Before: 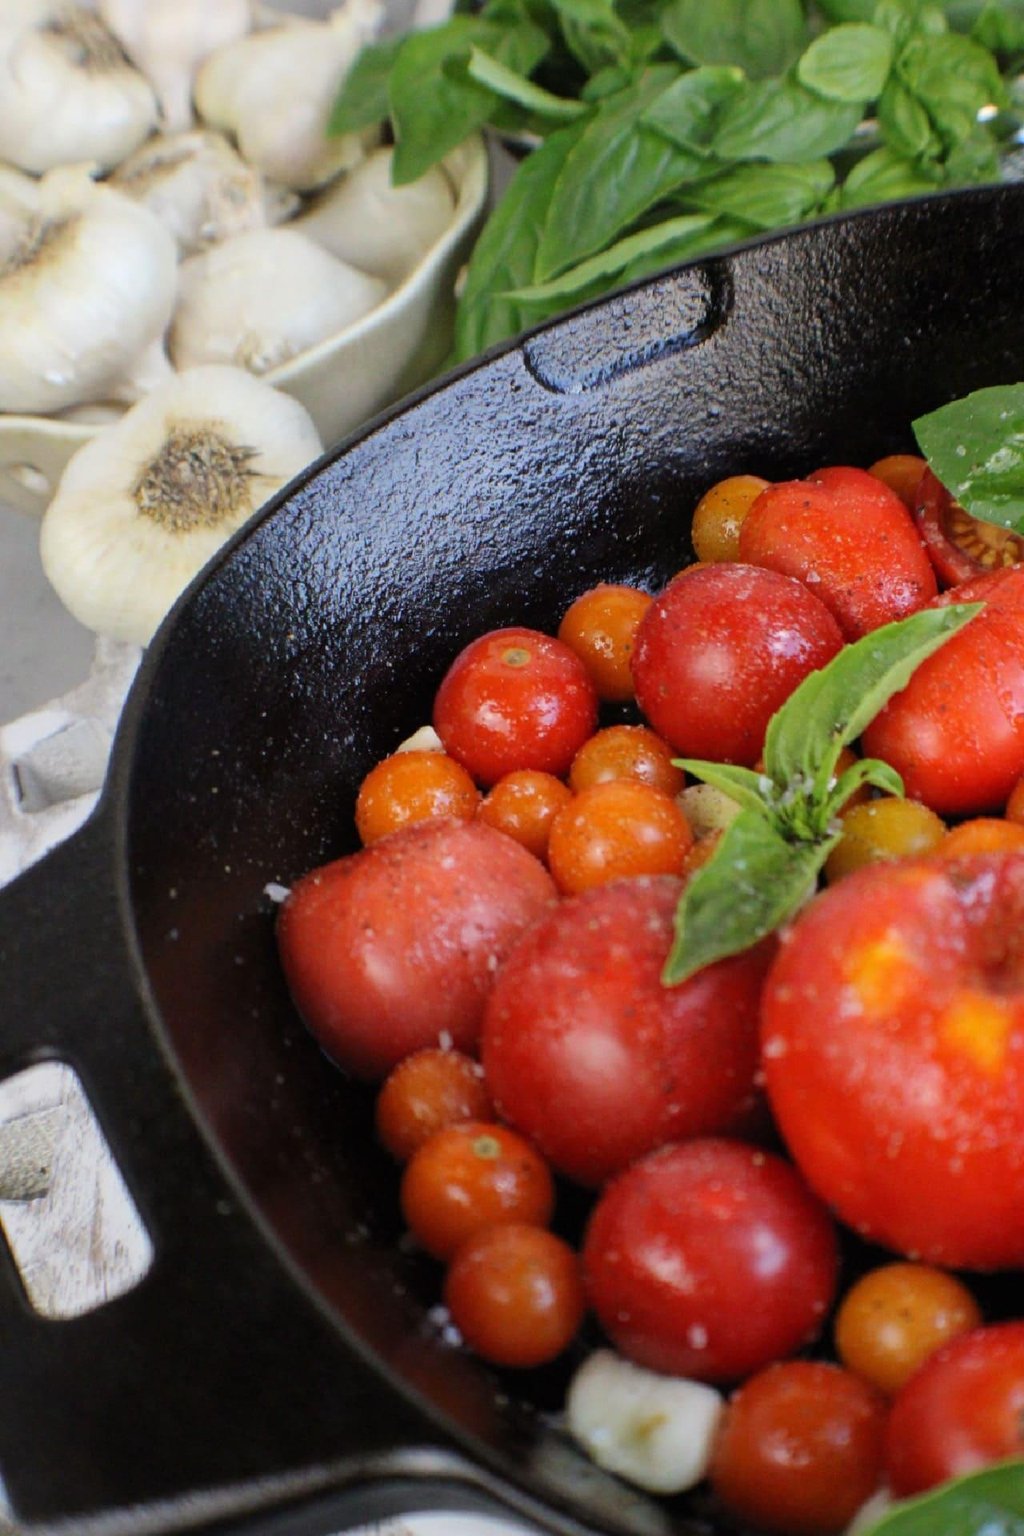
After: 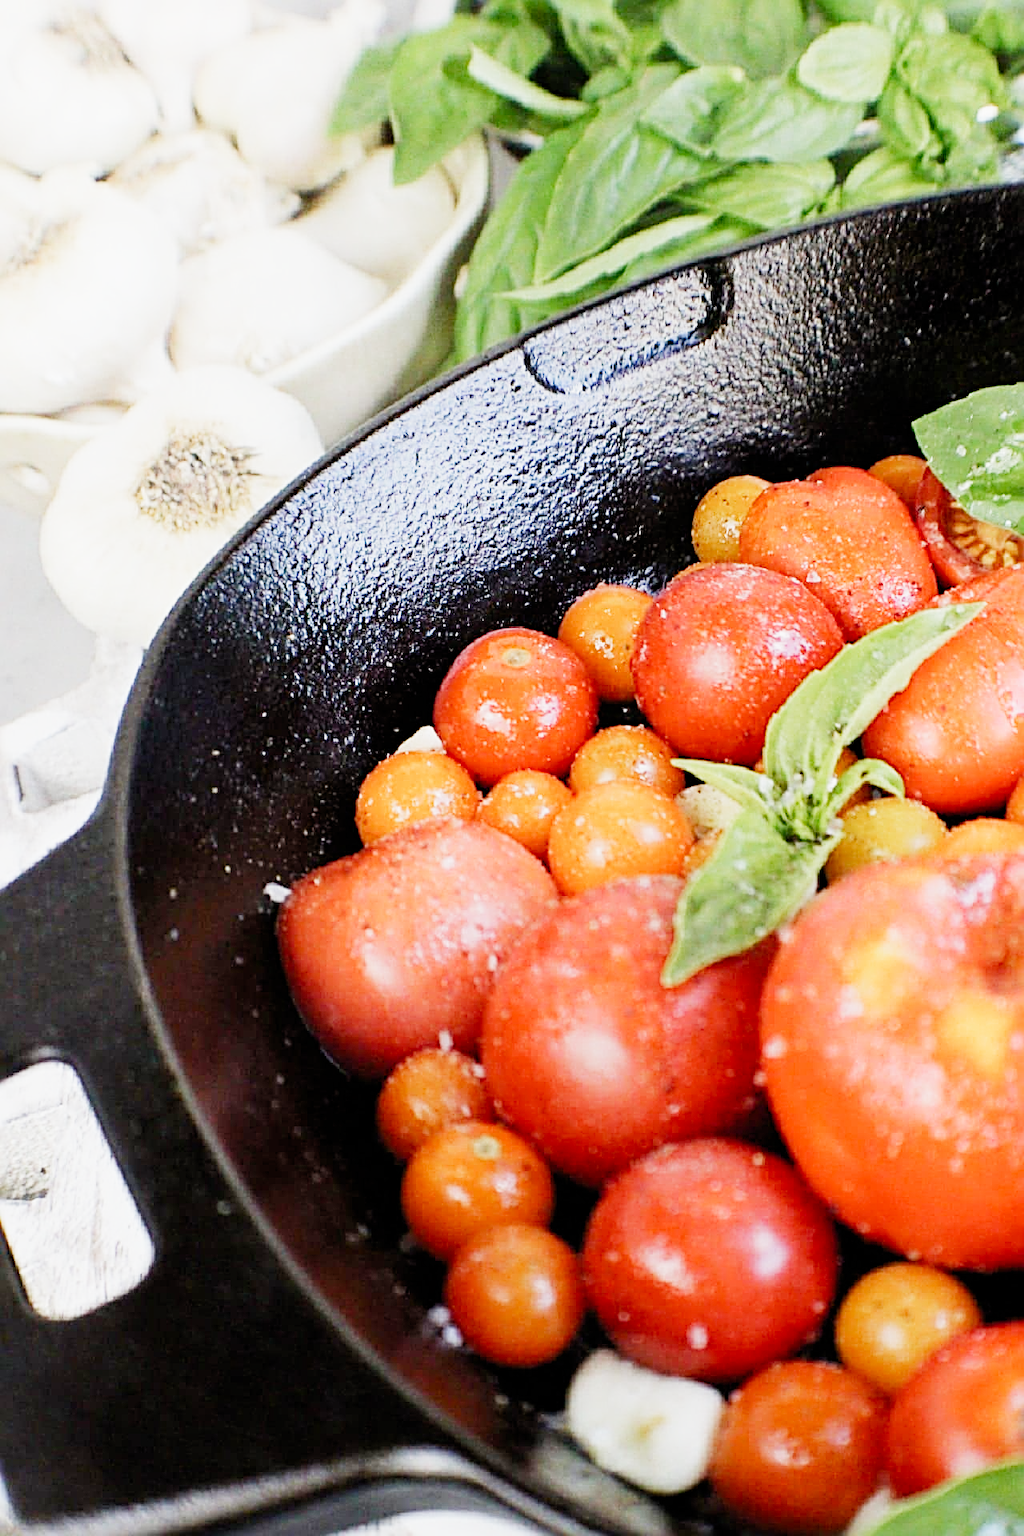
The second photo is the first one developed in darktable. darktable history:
sharpen: radius 3.036, amount 0.77
exposure: black level correction 0.001, exposure 1.737 EV, compensate highlight preservation false
contrast brightness saturation: contrast 0.051
shadows and highlights: shadows 0.615, highlights 38.68
filmic rgb: black relative exposure -8.52 EV, white relative exposure 5.53 EV, threshold 3.05 EV, hardness 3.37, contrast 1.021, preserve chrominance no, color science v5 (2021), enable highlight reconstruction true
